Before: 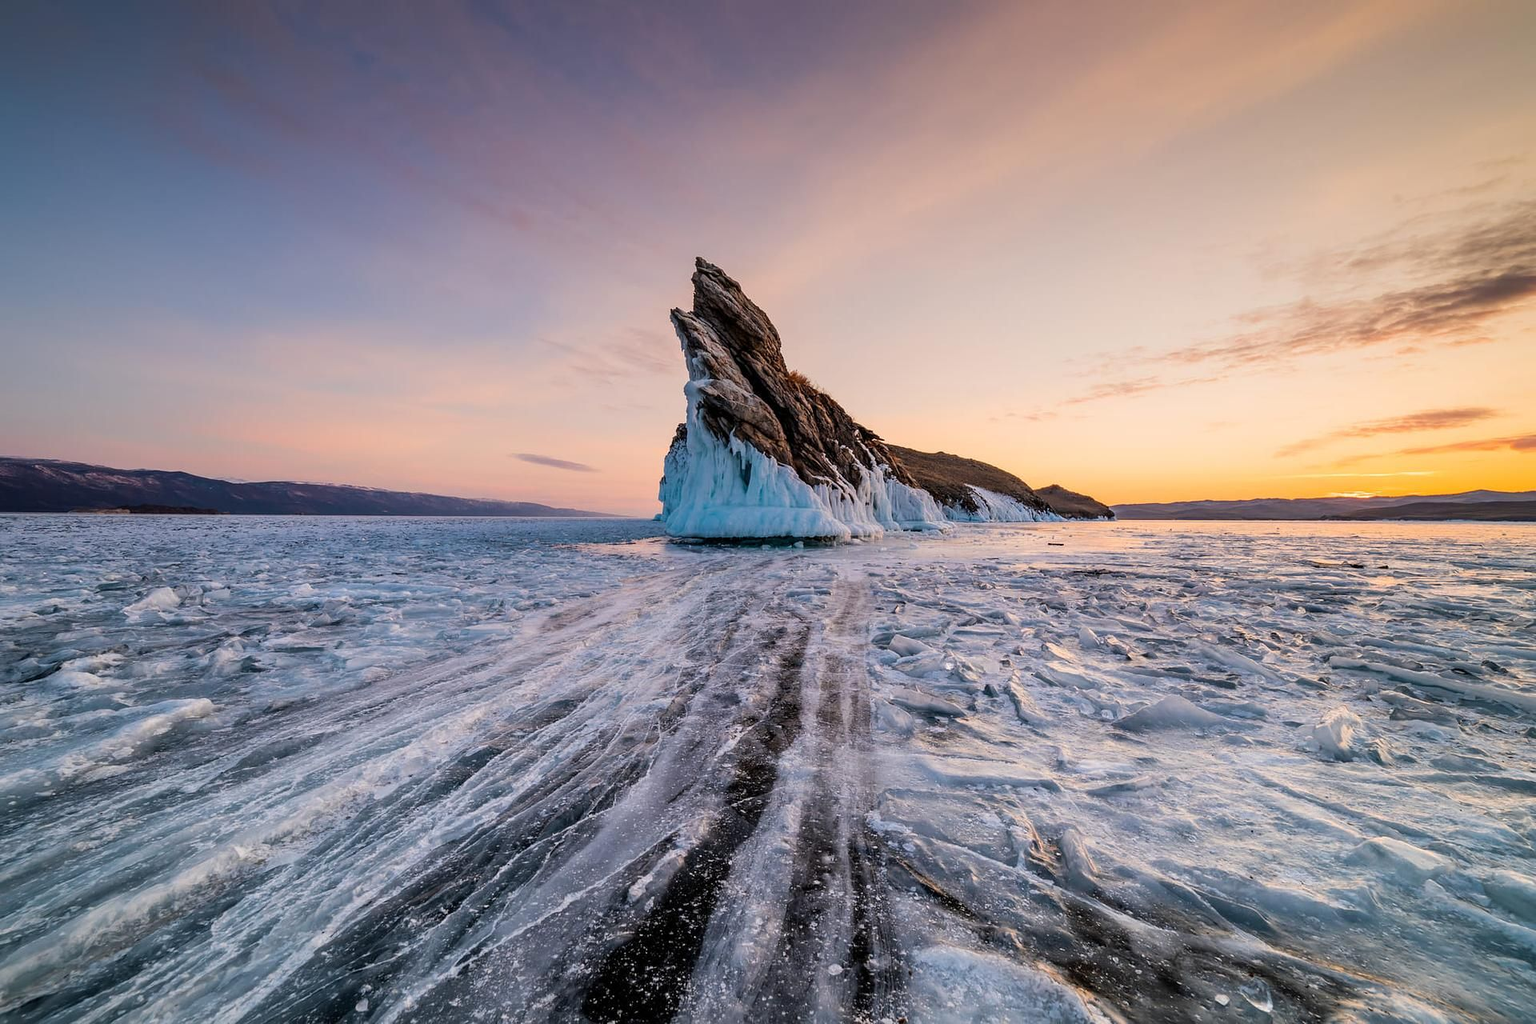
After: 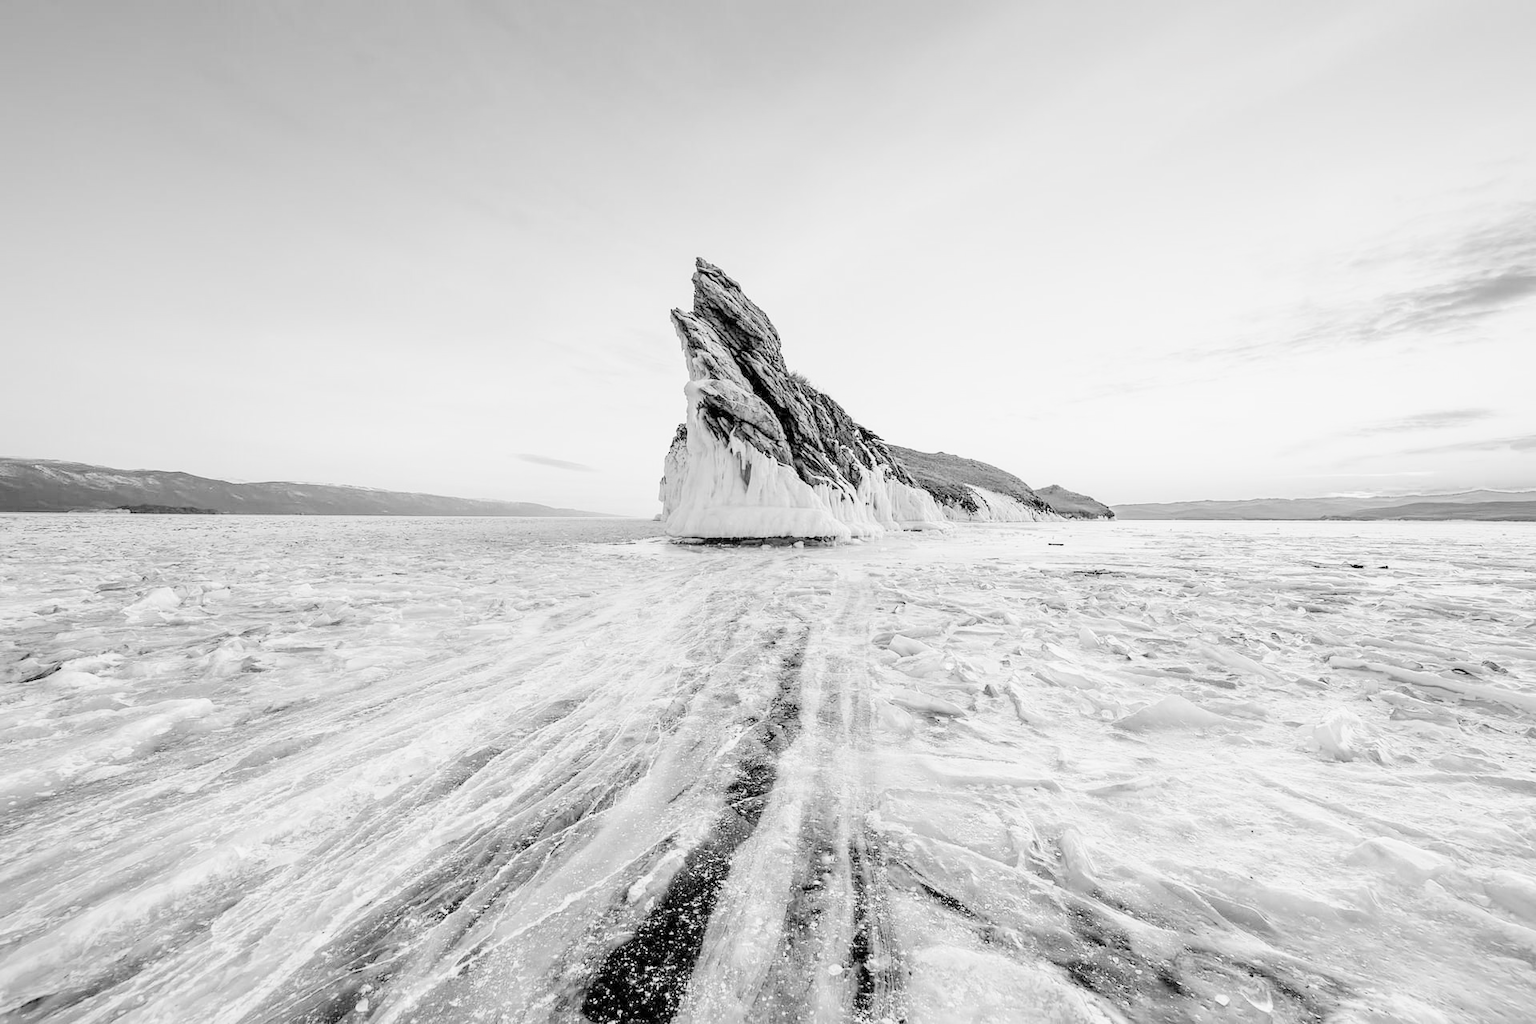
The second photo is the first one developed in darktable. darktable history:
tone curve: curves: ch0 [(0, 0) (0.003, 0) (0.011, 0.001) (0.025, 0.003) (0.044, 0.005) (0.069, 0.013) (0.1, 0.024) (0.136, 0.04) (0.177, 0.087) (0.224, 0.148) (0.277, 0.238) (0.335, 0.335) (0.399, 0.43) (0.468, 0.524) (0.543, 0.621) (0.623, 0.712) (0.709, 0.788) (0.801, 0.867) (0.898, 0.947) (1, 1)], preserve colors none
color look up table: target L [92.16, 84.34, 63.66, 68.78, 56.4, 75.47, 59.13, 68.78, 62.54, 57.4, 48.84, 36.15, 31.34, 26.77, 5.063, 200.73, 81.24, 61.86, 81.64, 51.85, 47.34, 46.75, 40.52, 41.7, 45.56, 29.09, 21.95, 22.19, 87.37, 86.99, 71.73, 74.65, 63.22, 63.22, 51.85, 65.39, 42.89, 52.76, 39.93, 53.07, 39.93, 39.93, 18.21, 19.49, 79.61, 81.24, 63.66, 54.89, 32.11], target a [-0.005, 0 ×6, 0.001, 0, 0, 0.001 ×5, 0 ×5, 0.001 ×9, 0 ×4, 0.012, 0.001, 0, 0.001 ×4, 0.002, 0.001, 0.001, 0.001, 0, 0.001, 0, 0.002, 0.001], target b [0.044, 0.003, 0.005, 0.004, -0.002, 0.004, 0, 0.003, 0, 0, -0.004 ×4, -0.002, -0.001, 0.004, 0, 0.004, -0.002, -0.003 ×5, -0.005, -0.005, -0.005, 0.002, 0.003, 0.004, 0.004, 0, -0.007, -0.002, 0.005, -0.003, -0.002, -0.003, -0.002, -0.004, -0.003, -0.003, -0.003, 0.004, 0.003, 0.005, -0.003, -0.004], num patches 49
